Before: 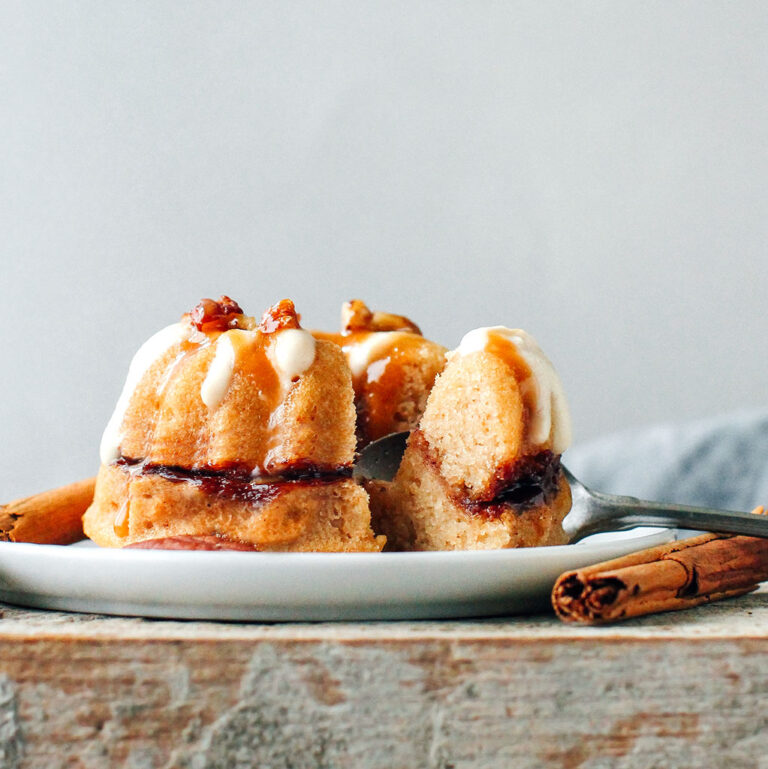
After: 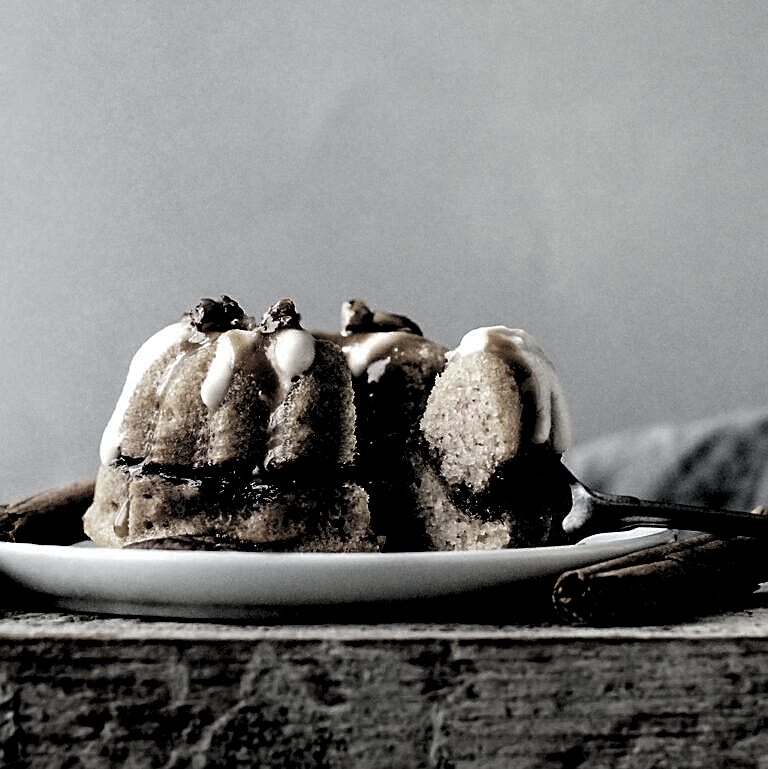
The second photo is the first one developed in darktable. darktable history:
sharpen: on, module defaults
color correction: highlights b* 0.017, saturation 0.358
levels: black 3.88%, levels [0.514, 0.759, 1]
